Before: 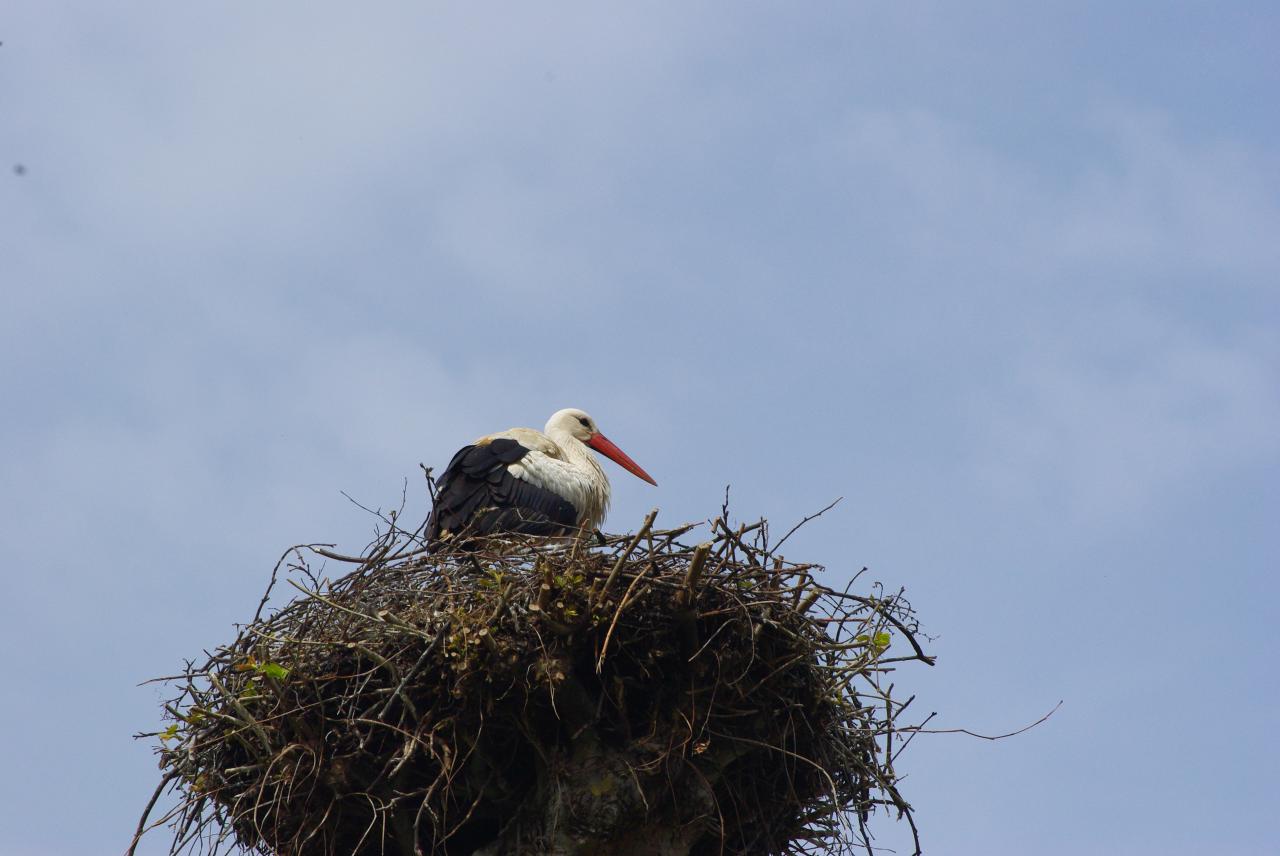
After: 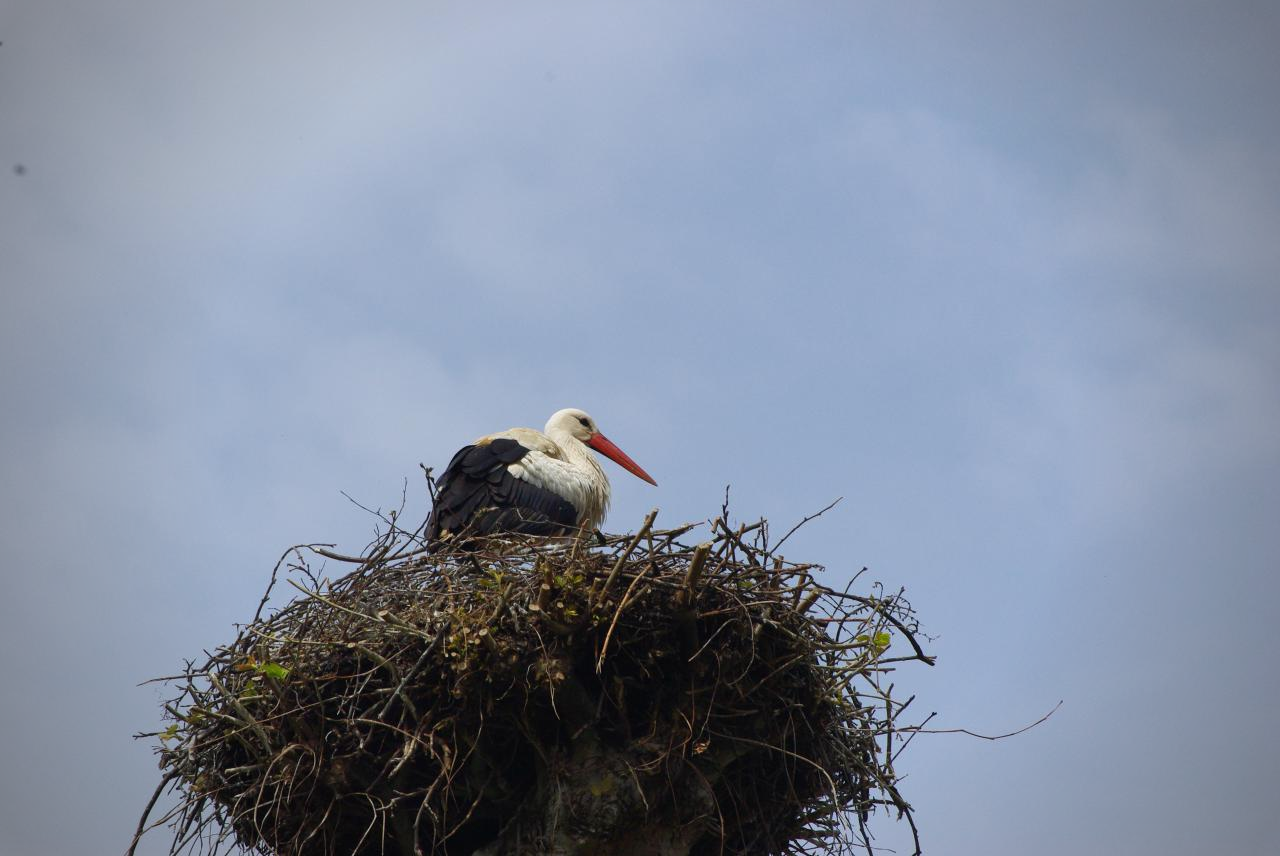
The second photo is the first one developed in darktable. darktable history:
vignetting: fall-off start 67.23%, width/height ratio 1.019
